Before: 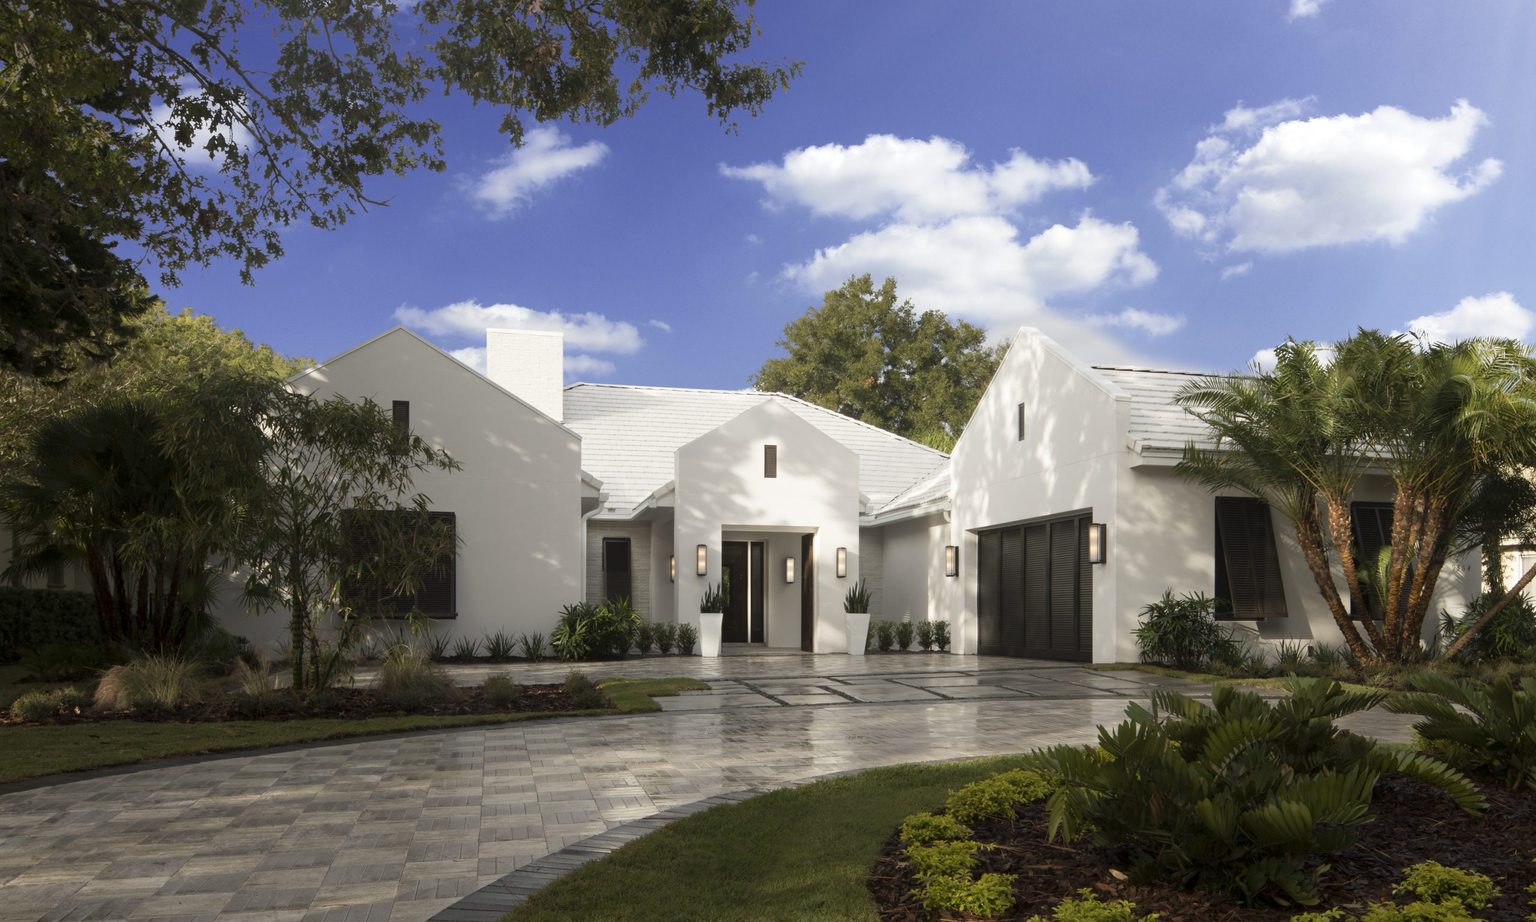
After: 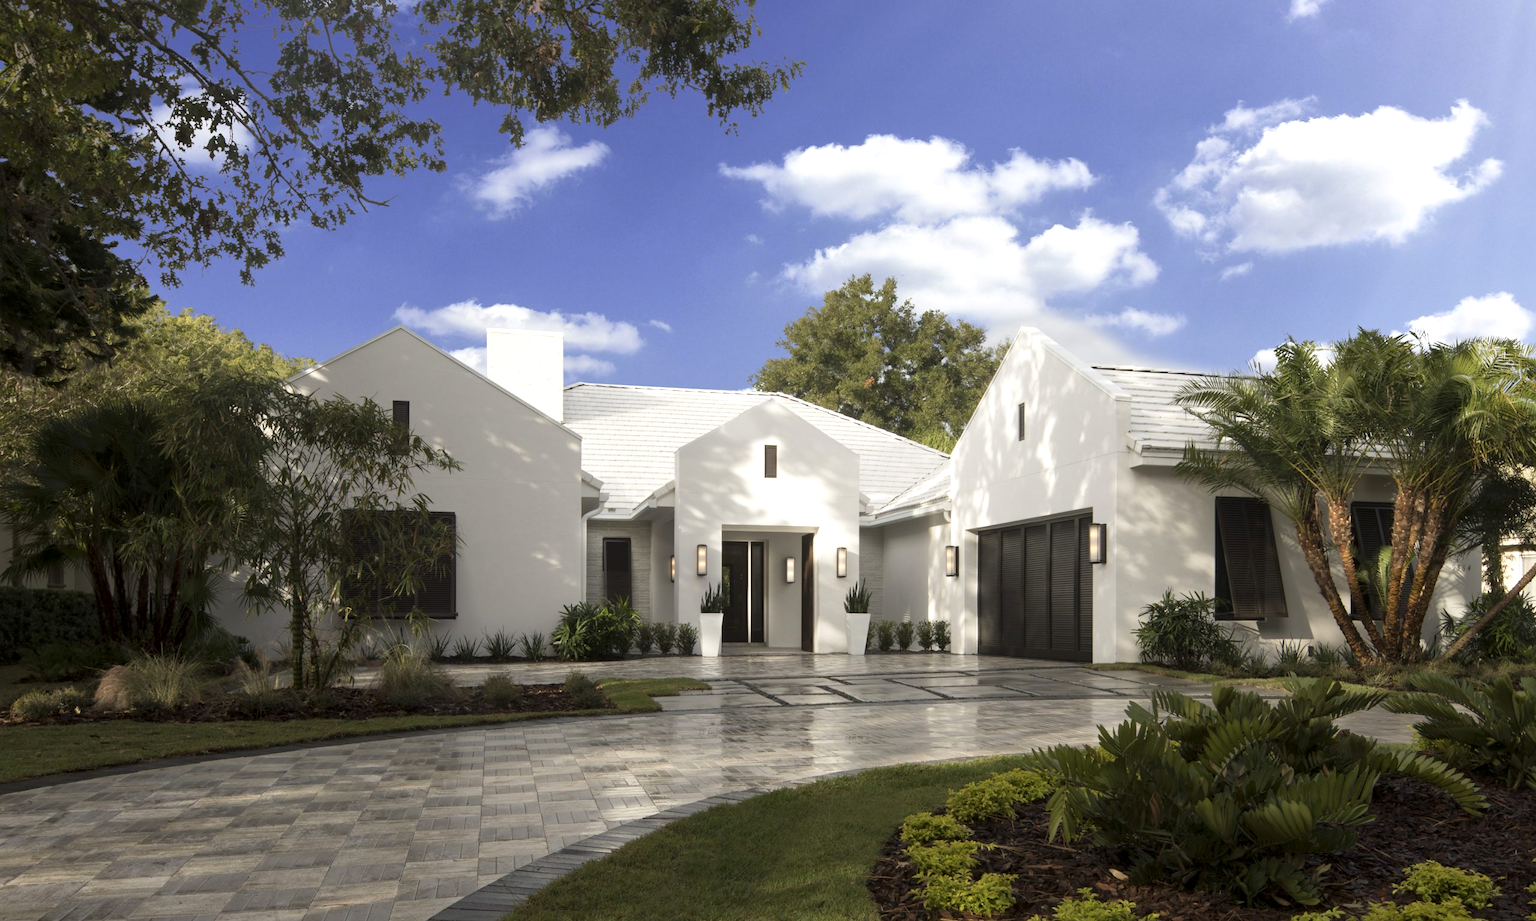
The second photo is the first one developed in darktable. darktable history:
local contrast: mode bilateral grid, contrast 20, coarseness 50, detail 119%, midtone range 0.2
exposure: exposure 0.206 EV, compensate highlight preservation false
